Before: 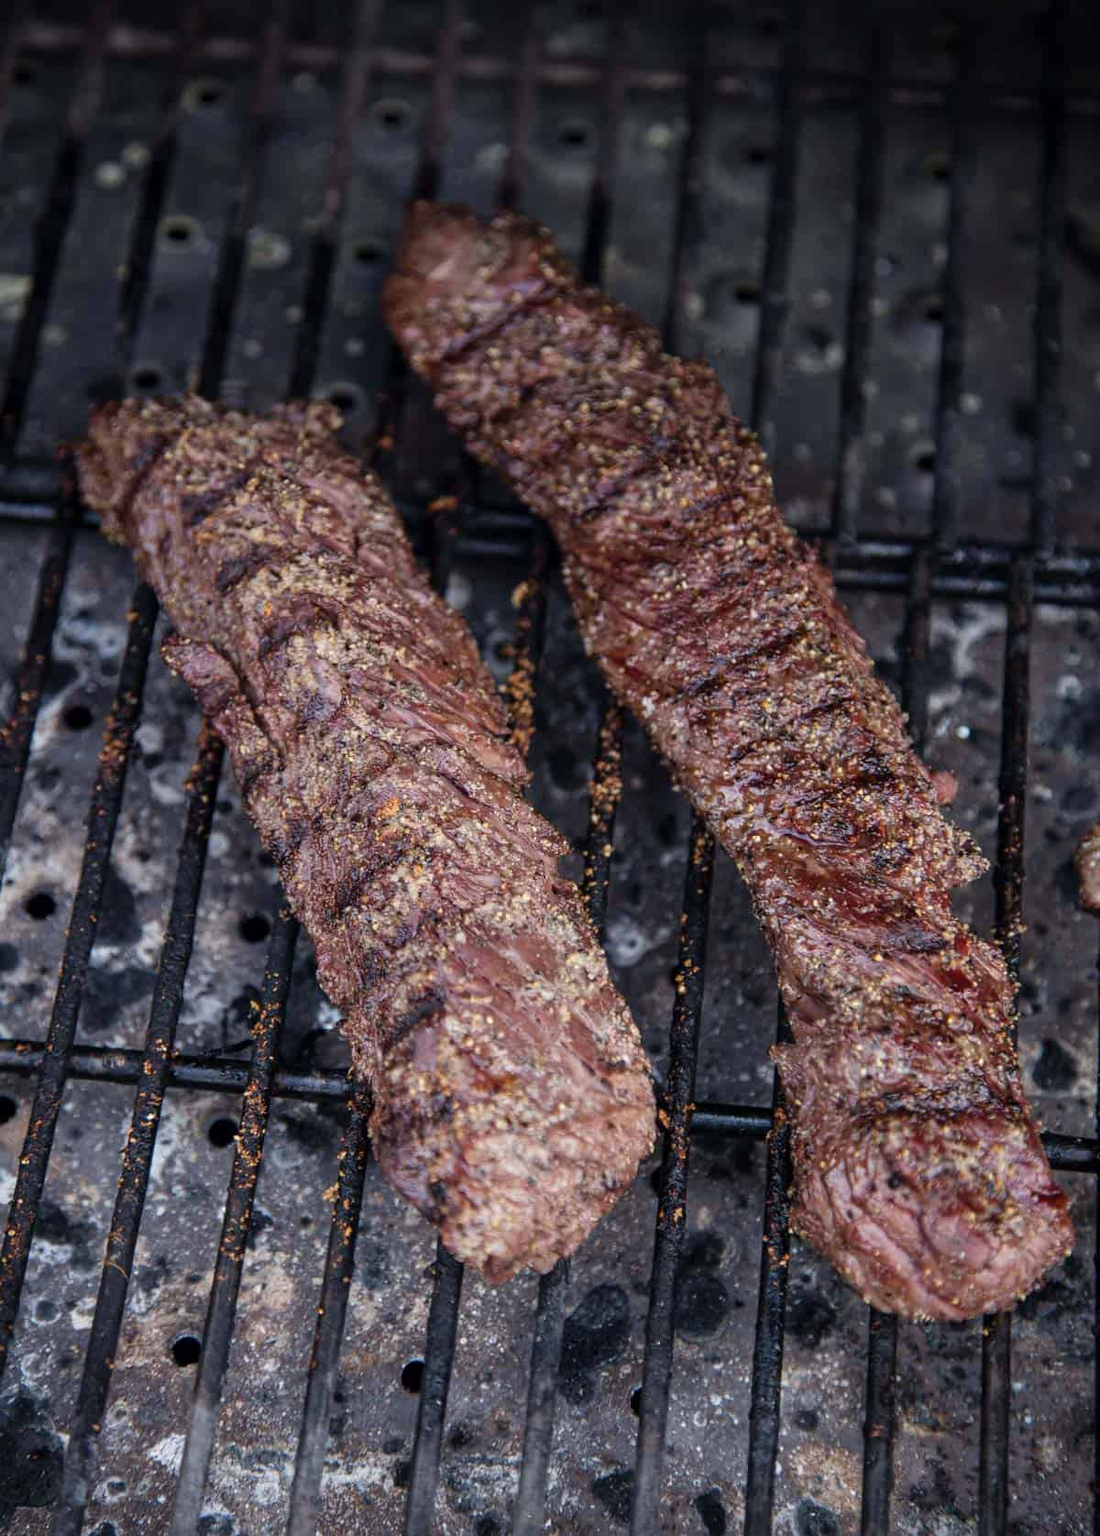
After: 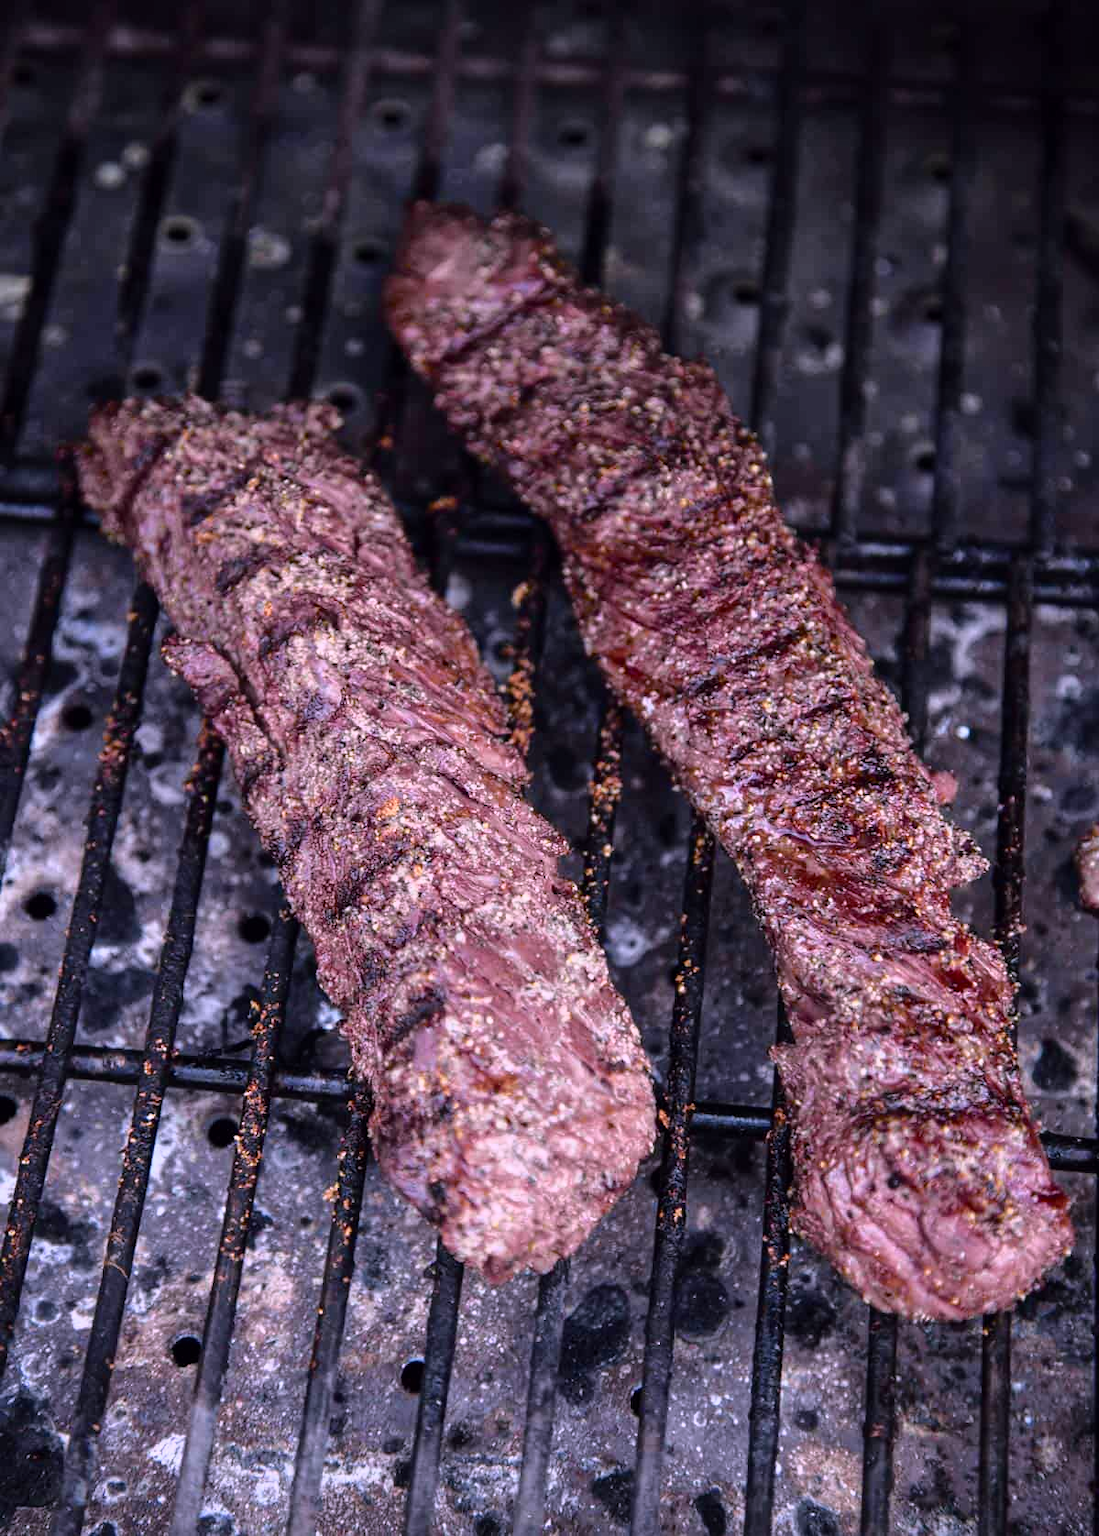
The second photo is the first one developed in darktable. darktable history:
white balance: red 1.042, blue 1.17
tone curve: curves: ch0 [(0, 0) (0.105, 0.08) (0.195, 0.18) (0.283, 0.288) (0.384, 0.419) (0.485, 0.531) (0.638, 0.69) (0.795, 0.879) (1, 0.977)]; ch1 [(0, 0) (0.161, 0.092) (0.35, 0.33) (0.379, 0.401) (0.456, 0.469) (0.498, 0.503) (0.531, 0.537) (0.596, 0.621) (0.635, 0.655) (1, 1)]; ch2 [(0, 0) (0.371, 0.362) (0.437, 0.437) (0.483, 0.484) (0.53, 0.515) (0.56, 0.58) (0.622, 0.606) (1, 1)], color space Lab, independent channels, preserve colors none
